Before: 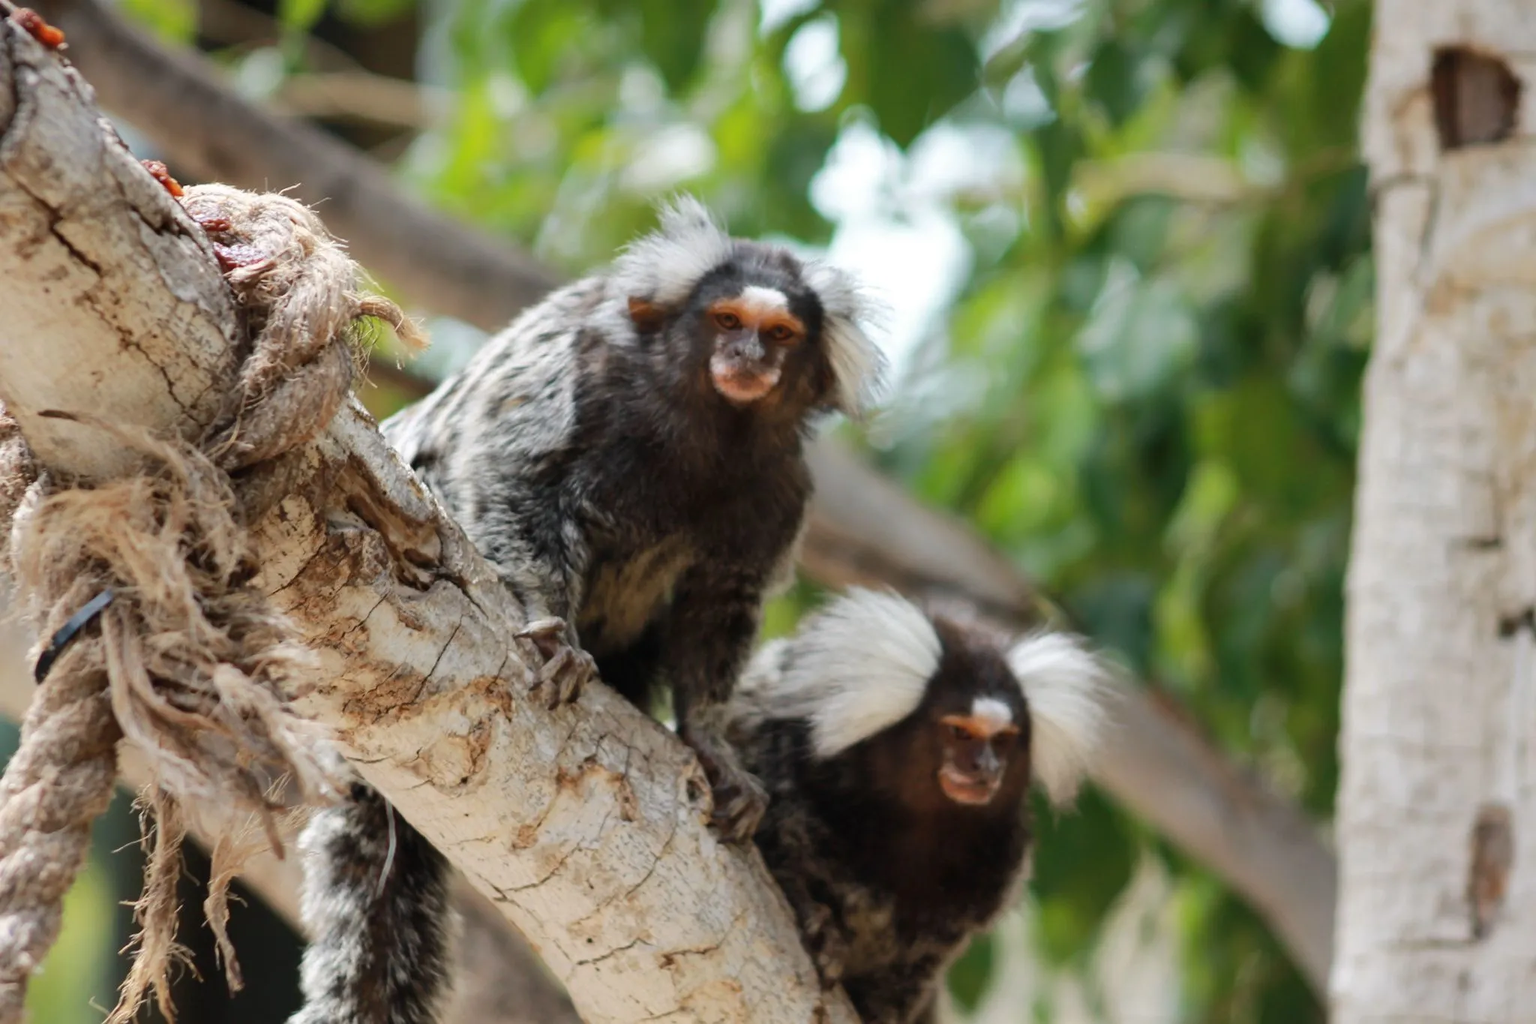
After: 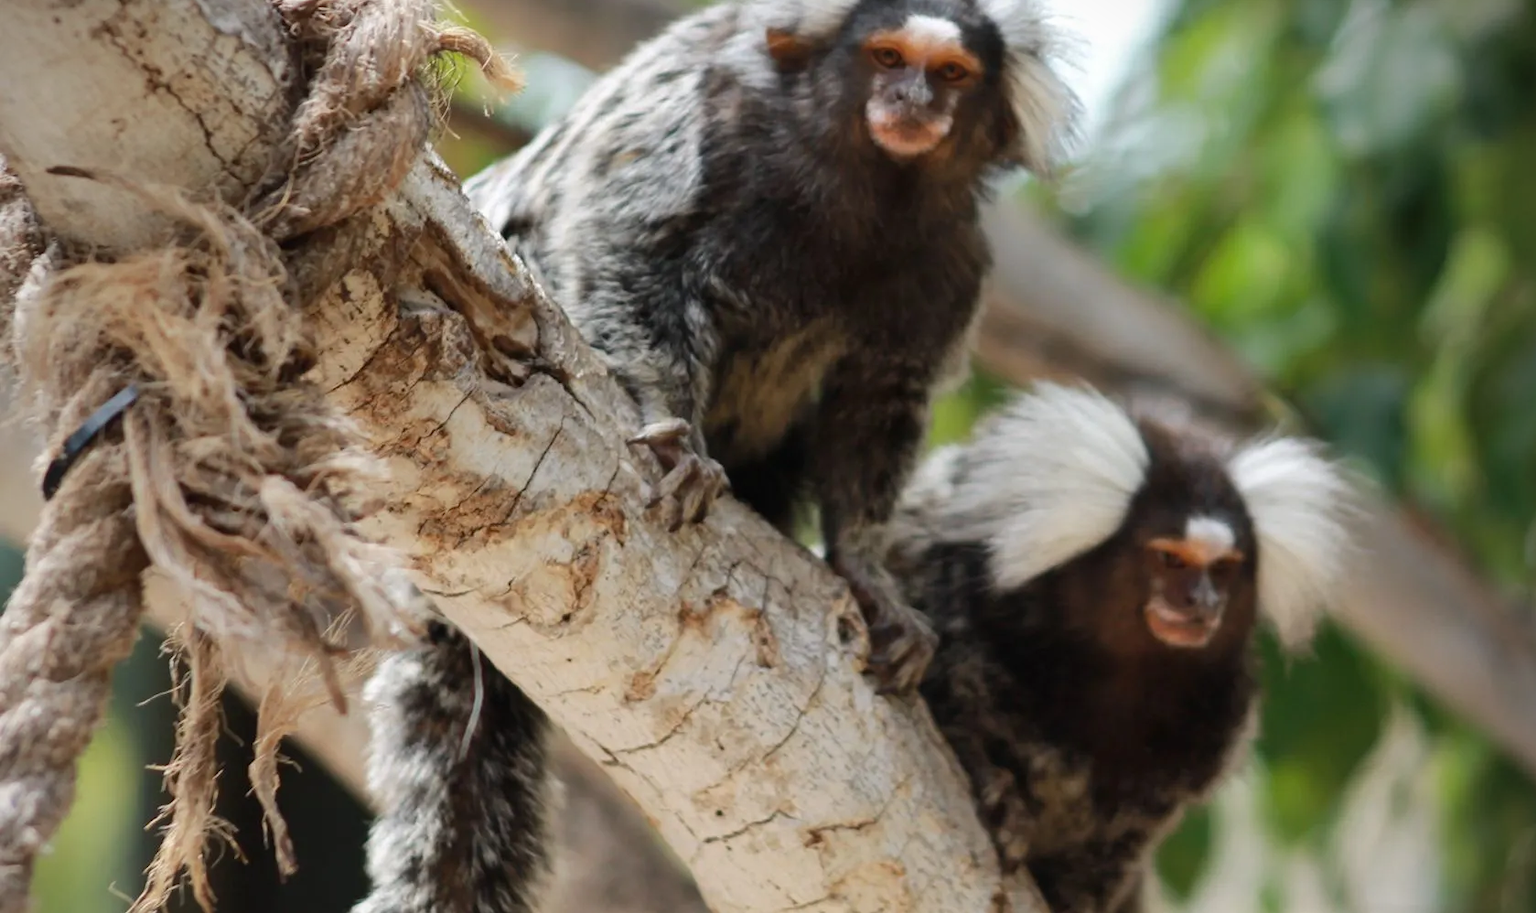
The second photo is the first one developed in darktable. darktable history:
vignetting: brightness -0.459, saturation -0.302, center (-0.03, 0.235)
crop: top 26.794%, right 18.008%
